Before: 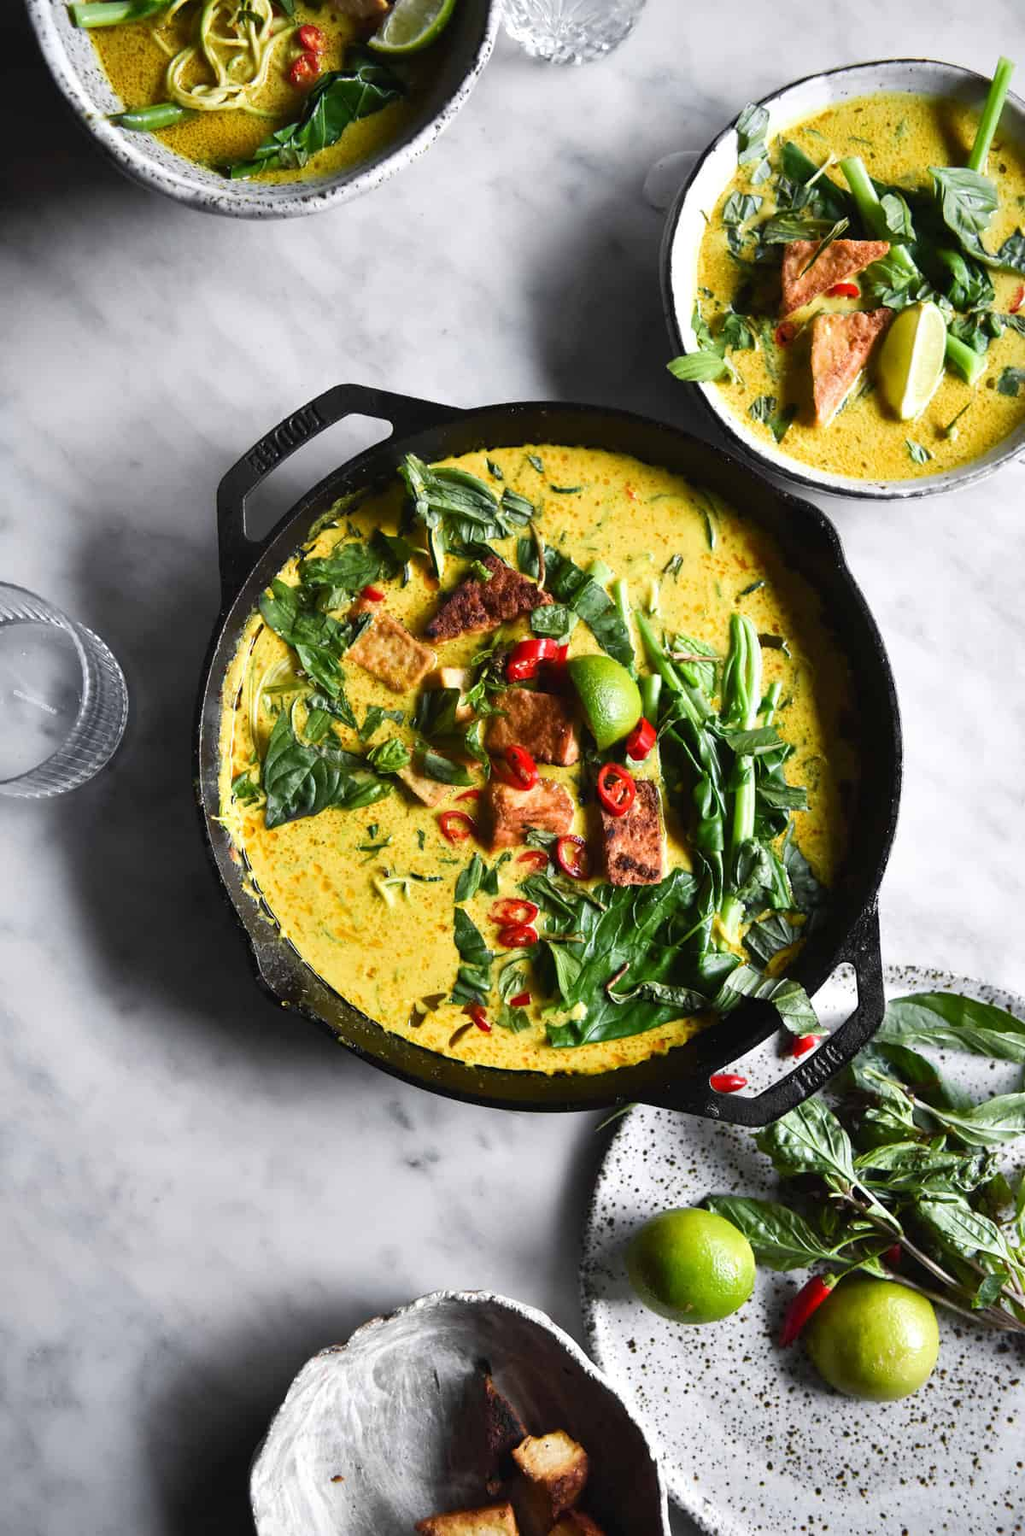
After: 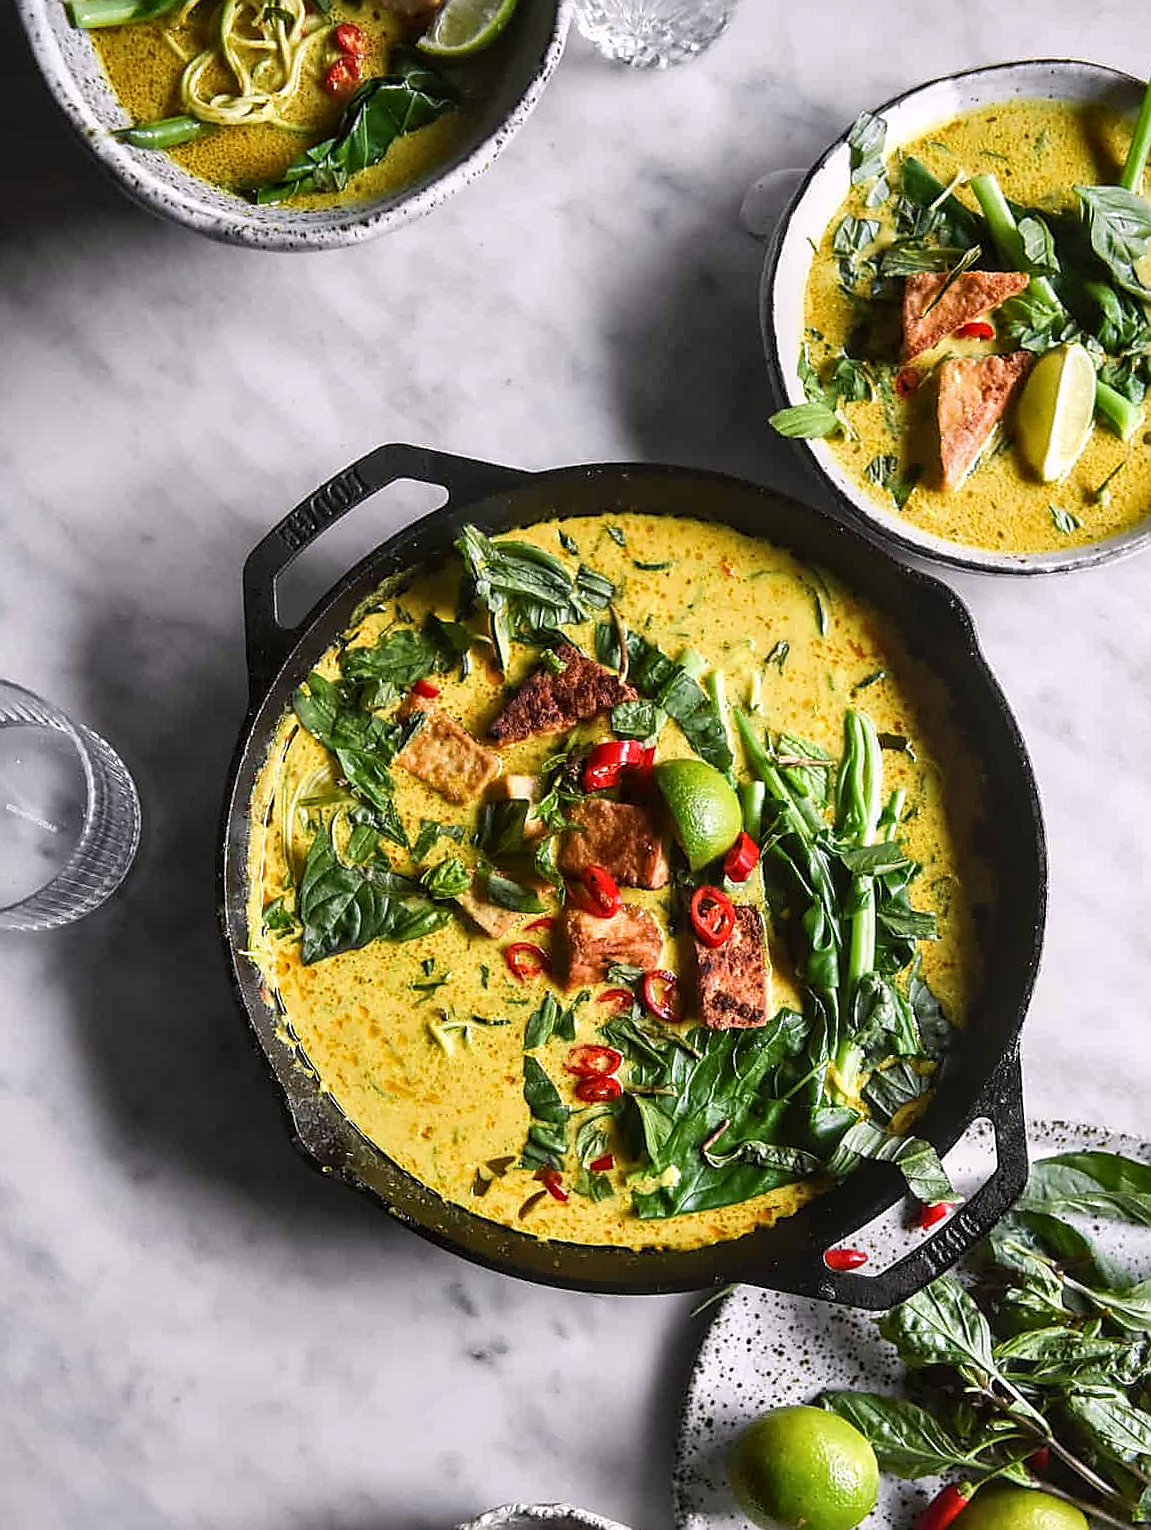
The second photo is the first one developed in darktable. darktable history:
sharpen: radius 1.348, amount 1.235, threshold 0.732
color correction: highlights a* 3.02, highlights b* -1.43, shadows a* -0.059, shadows b* 1.99, saturation 0.979
local contrast: on, module defaults
crop and rotate: angle 0.338°, left 0.321%, right 2.886%, bottom 14.119%
